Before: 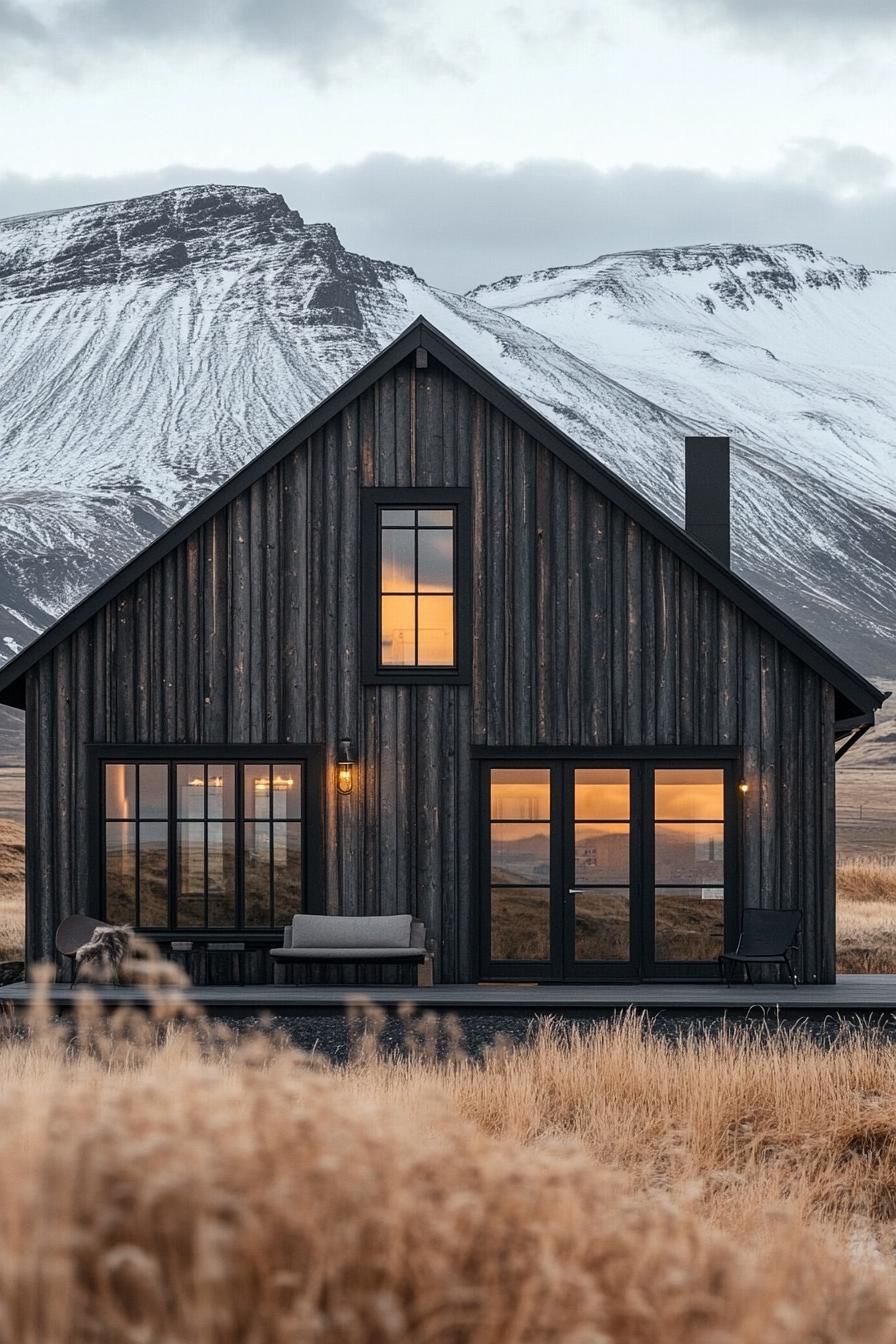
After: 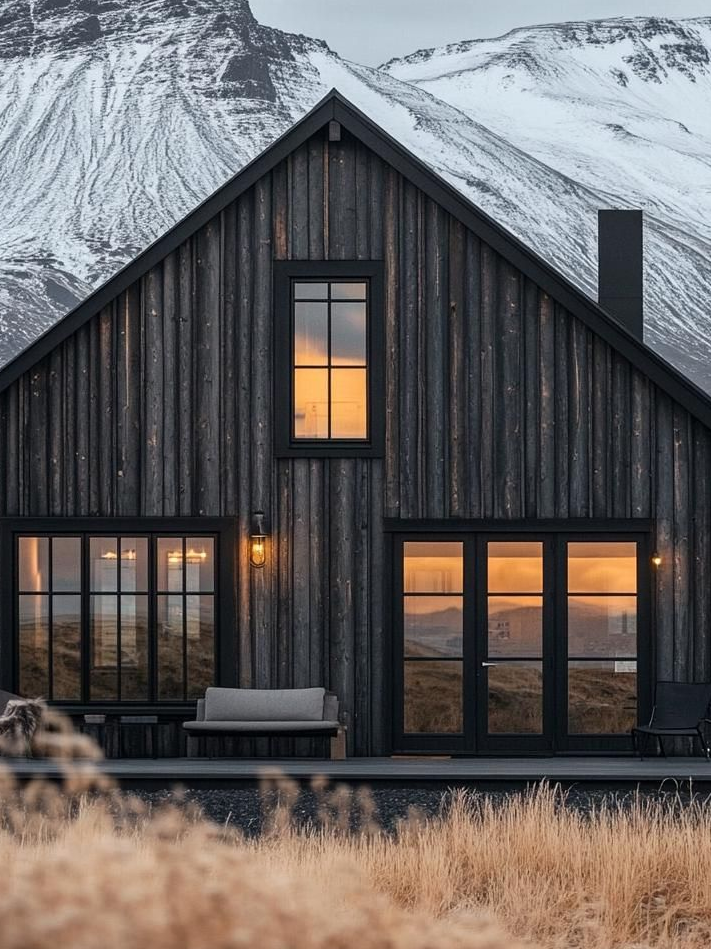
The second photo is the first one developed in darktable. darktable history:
crop: left 9.749%, top 16.952%, right 10.833%, bottom 12.364%
levels: mode automatic, levels [0, 0.499, 1]
